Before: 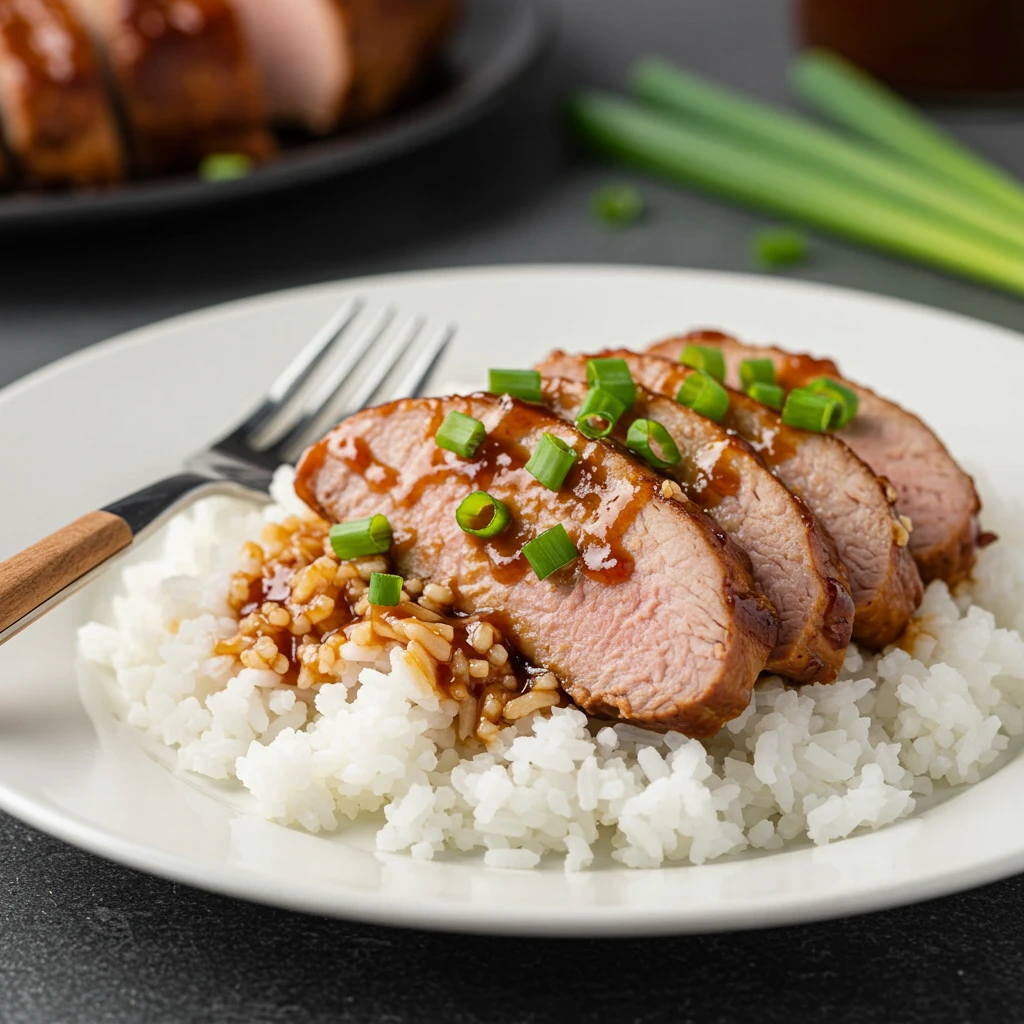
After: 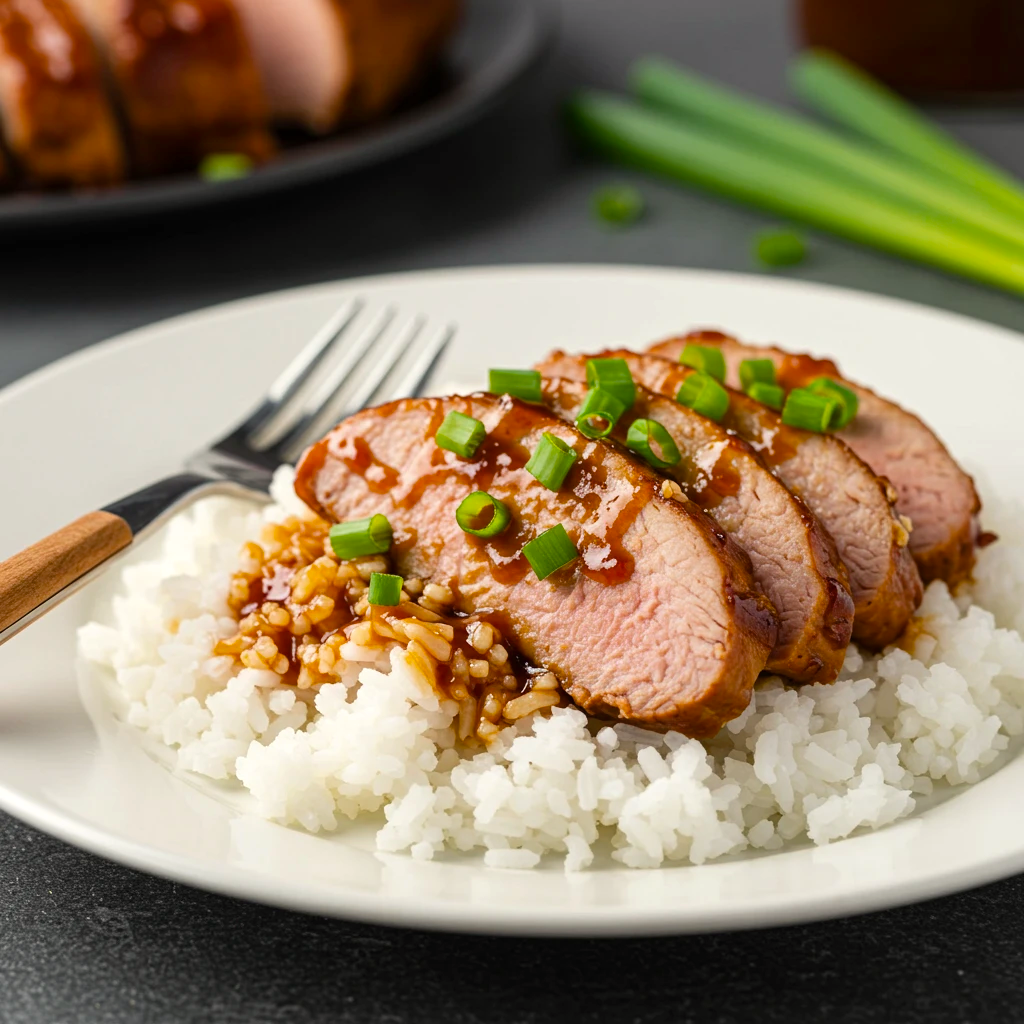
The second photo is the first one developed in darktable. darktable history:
white balance: red 1.009, blue 0.985
color balance rgb: linear chroma grading › global chroma 10%, perceptual saturation grading › global saturation 5%, perceptual brilliance grading › global brilliance 4%, global vibrance 7%, saturation formula JzAzBz (2021)
